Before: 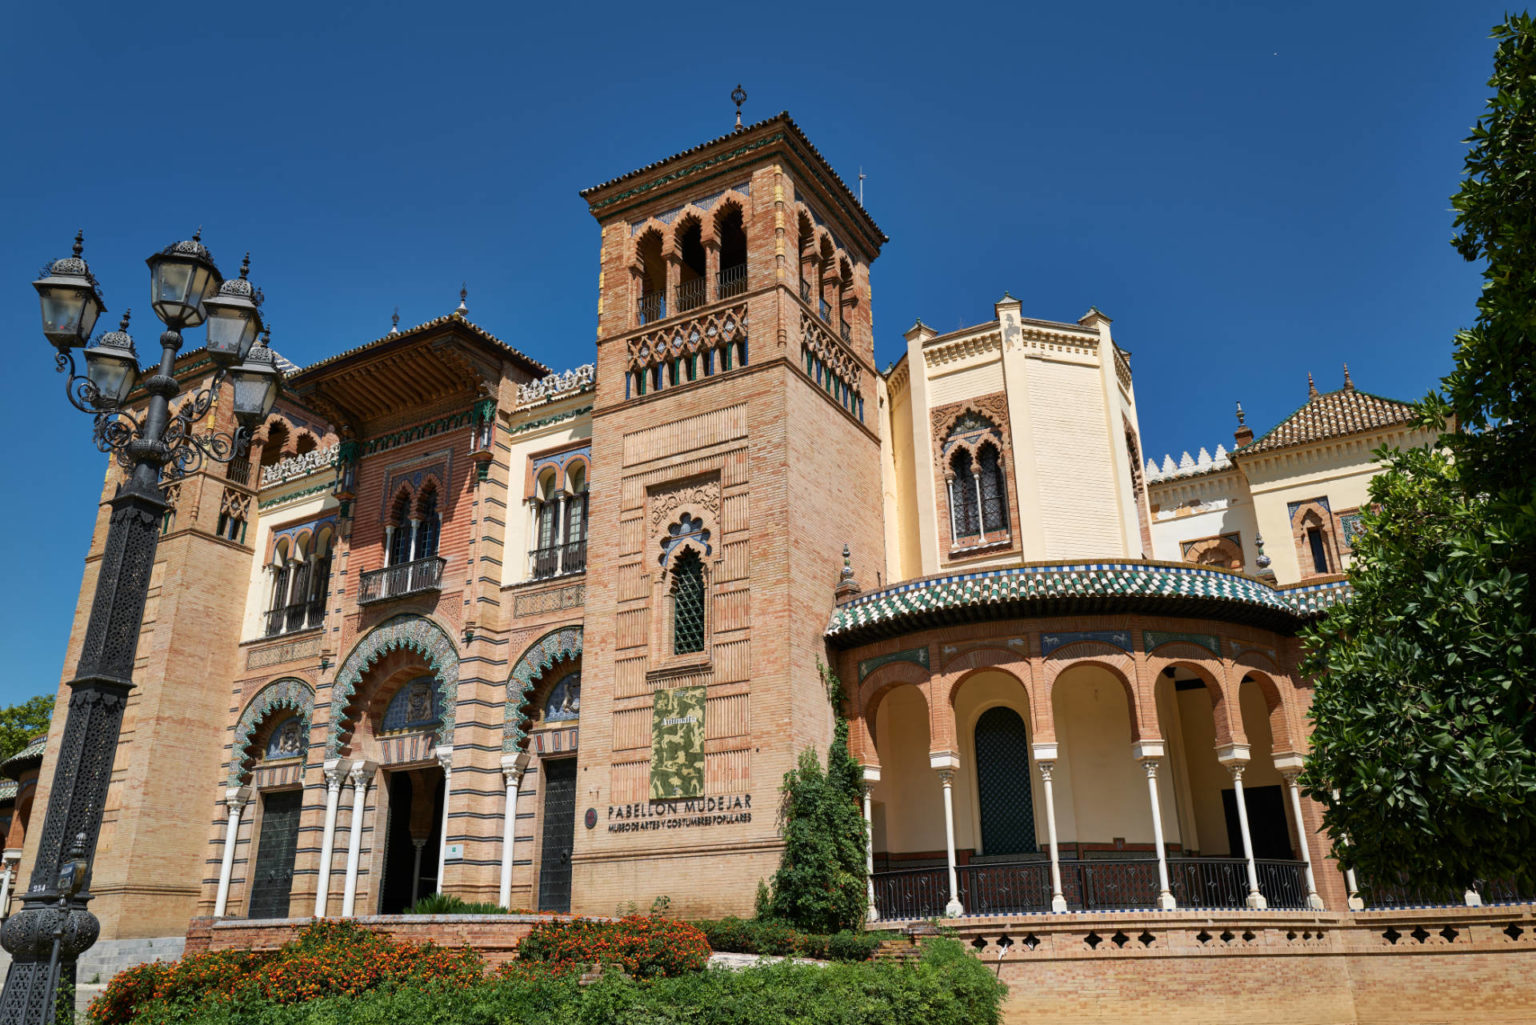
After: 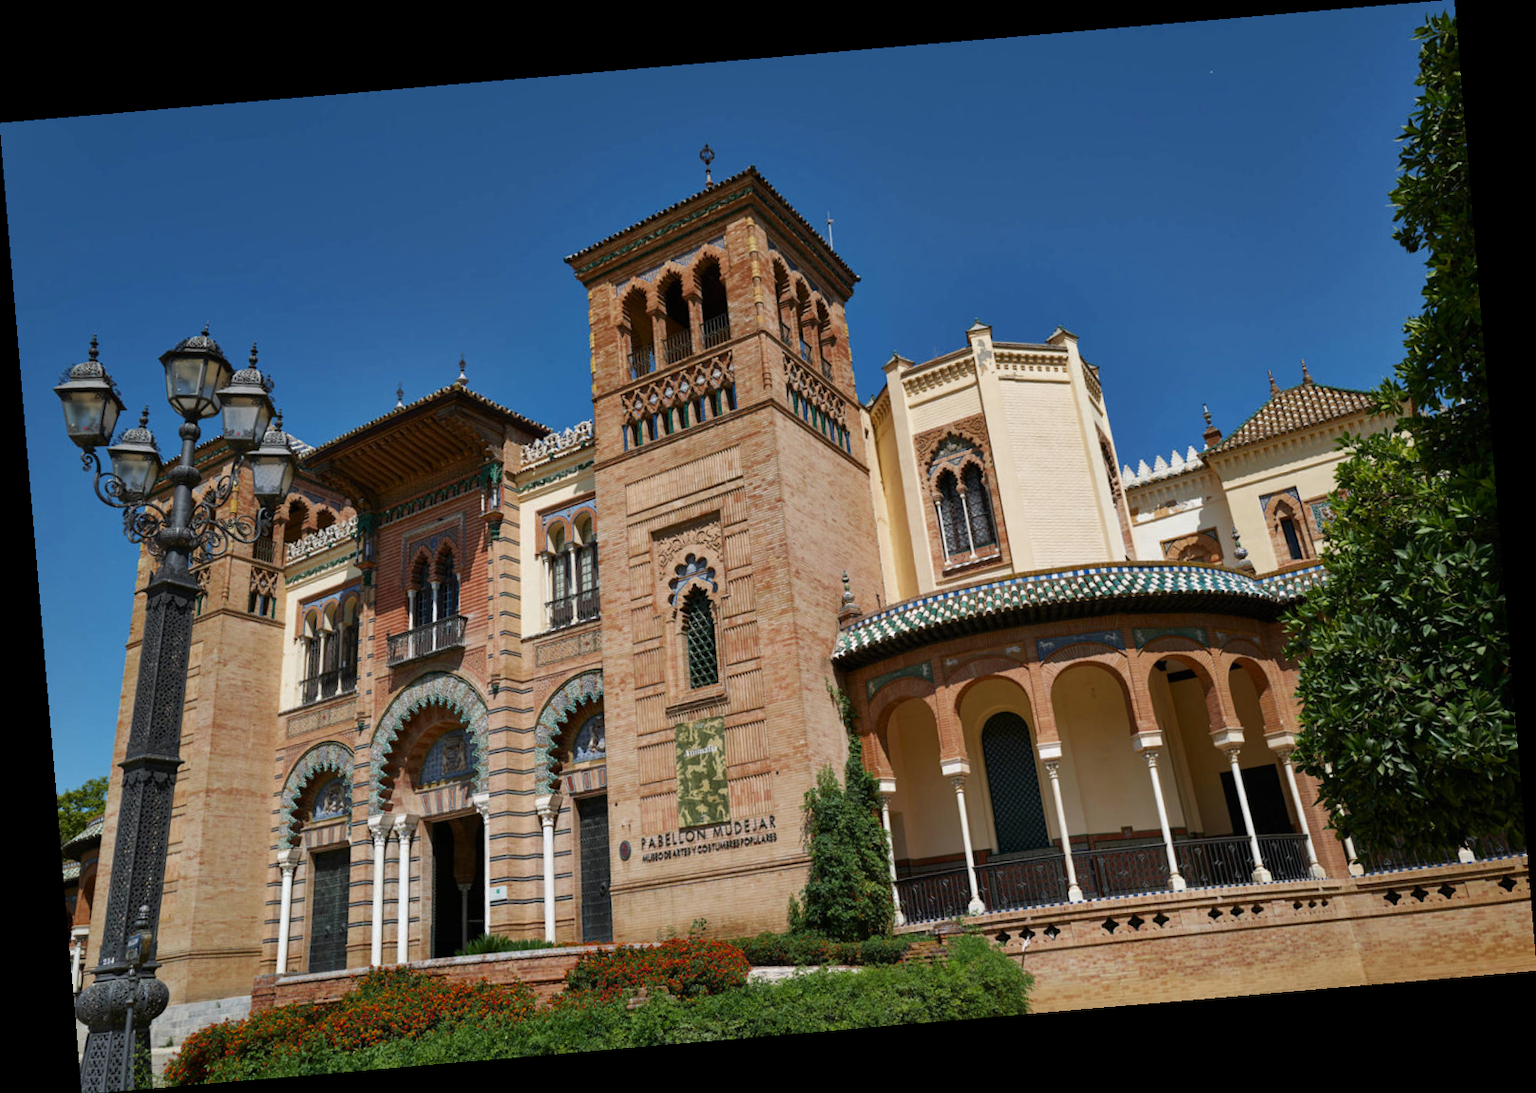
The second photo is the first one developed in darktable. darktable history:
rotate and perspective: rotation -4.86°, automatic cropping off
color balance: output saturation 98.5%
color zones: curves: ch0 [(0.27, 0.396) (0.563, 0.504) (0.75, 0.5) (0.787, 0.307)]
